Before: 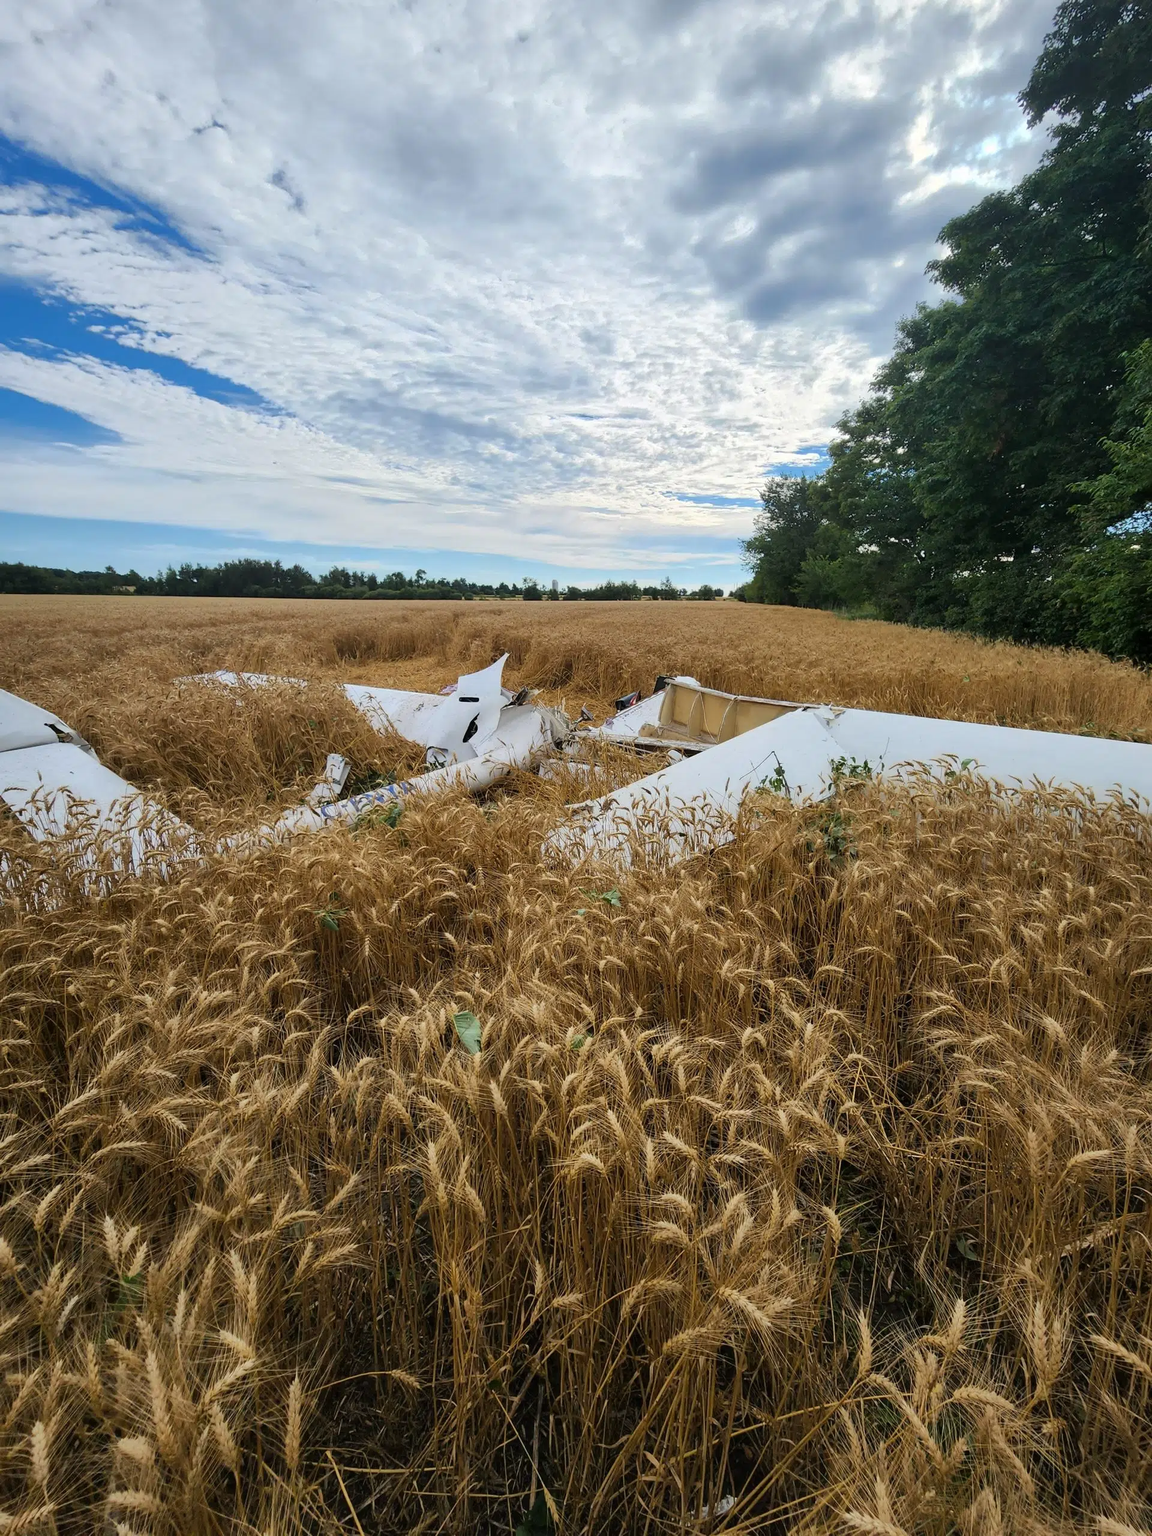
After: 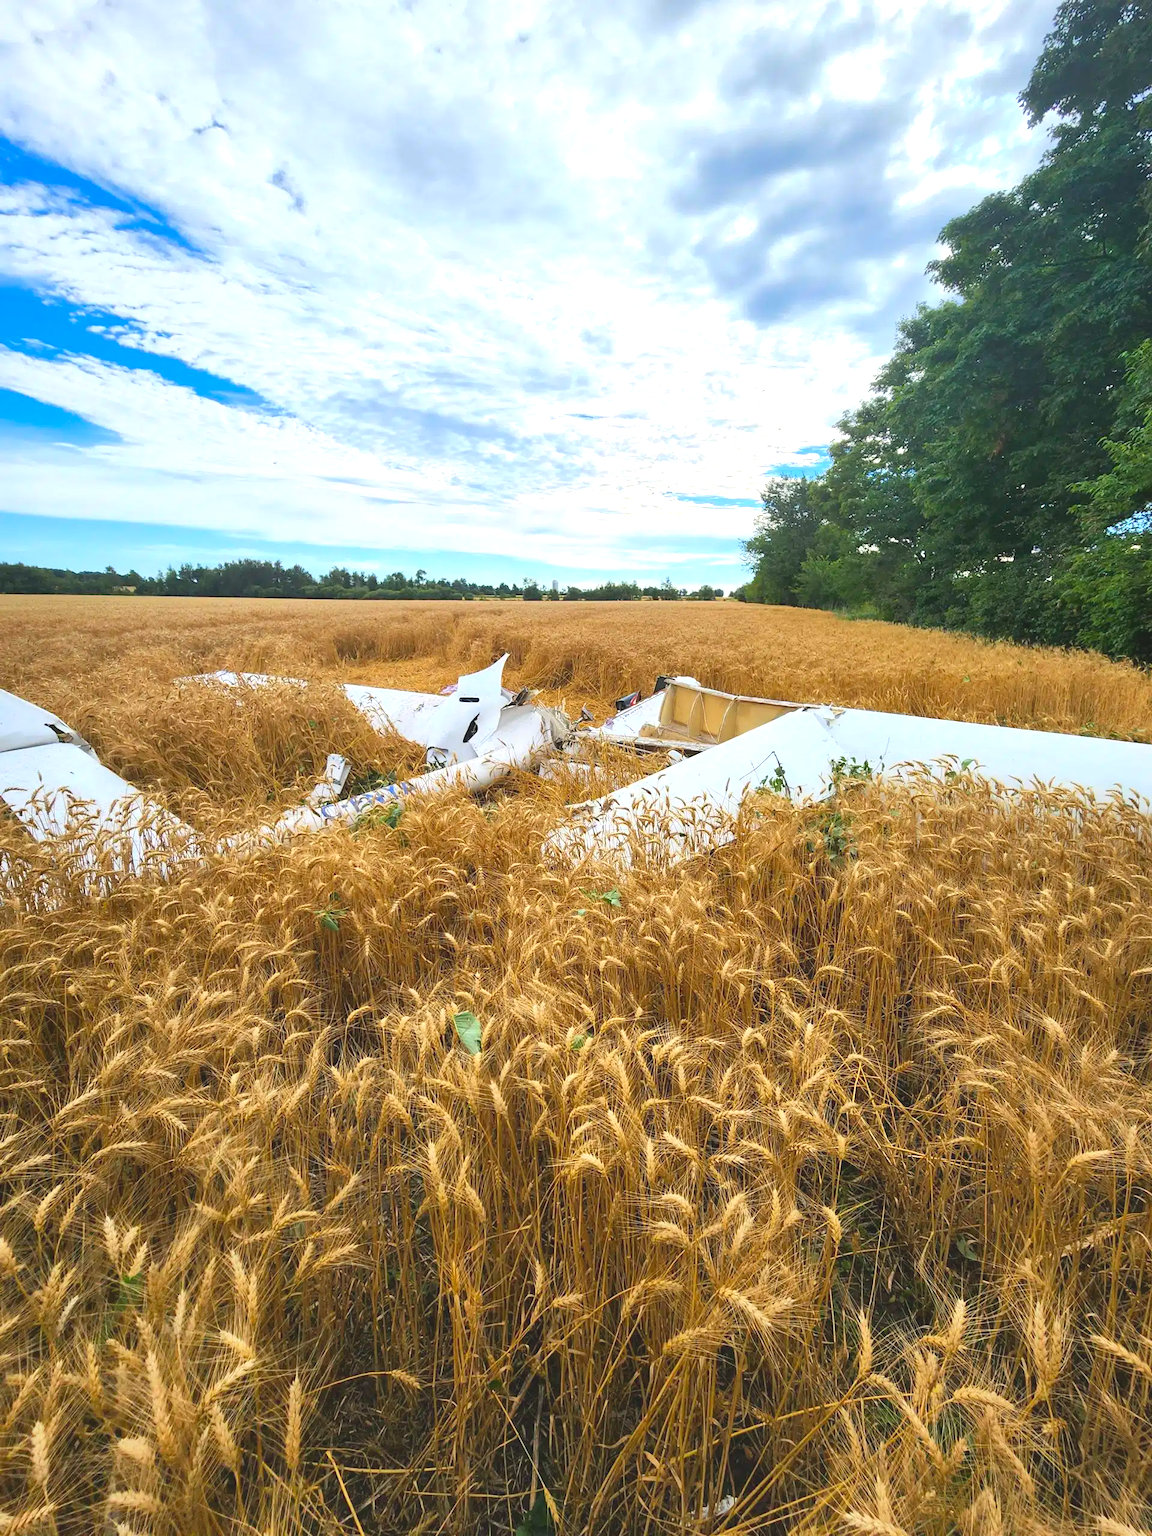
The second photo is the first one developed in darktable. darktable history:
contrast brightness saturation: contrast -0.21, saturation 0.186
exposure: exposure 1.139 EV, compensate highlight preservation false
